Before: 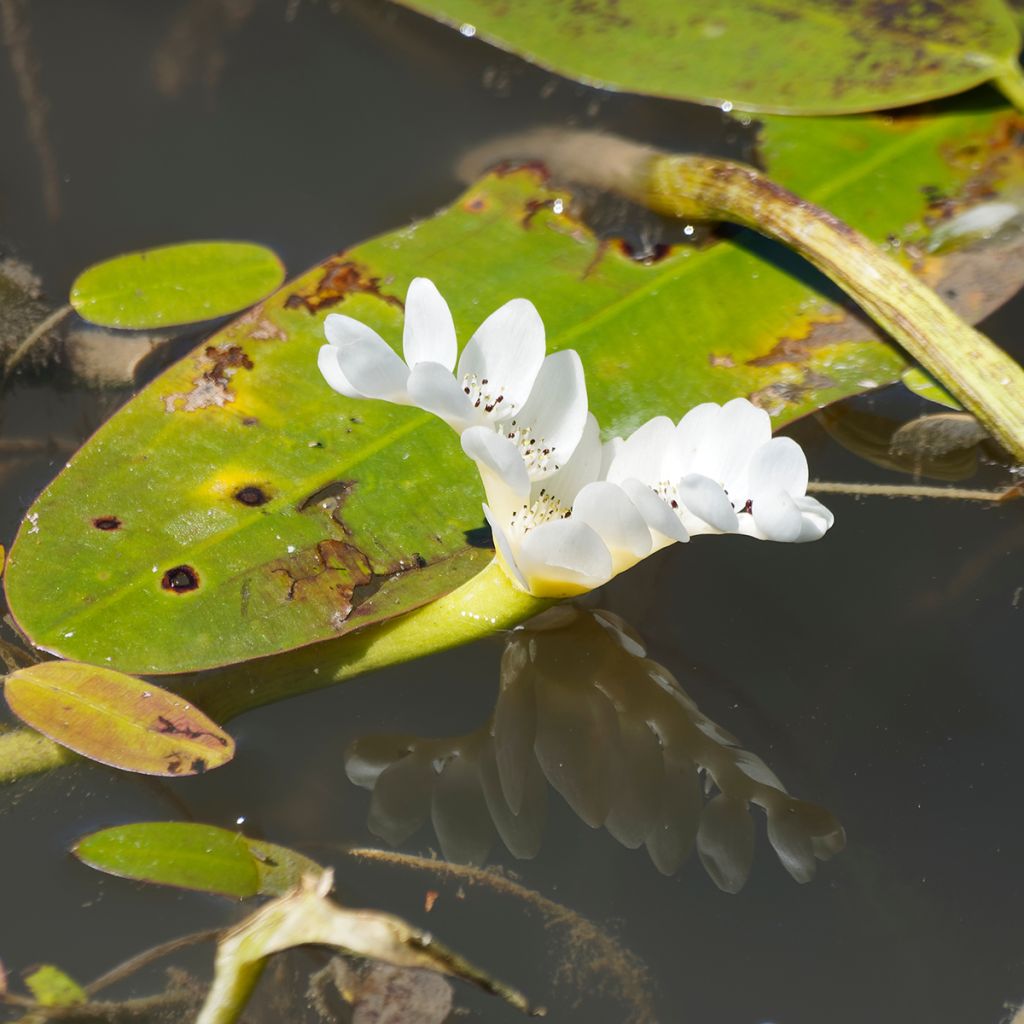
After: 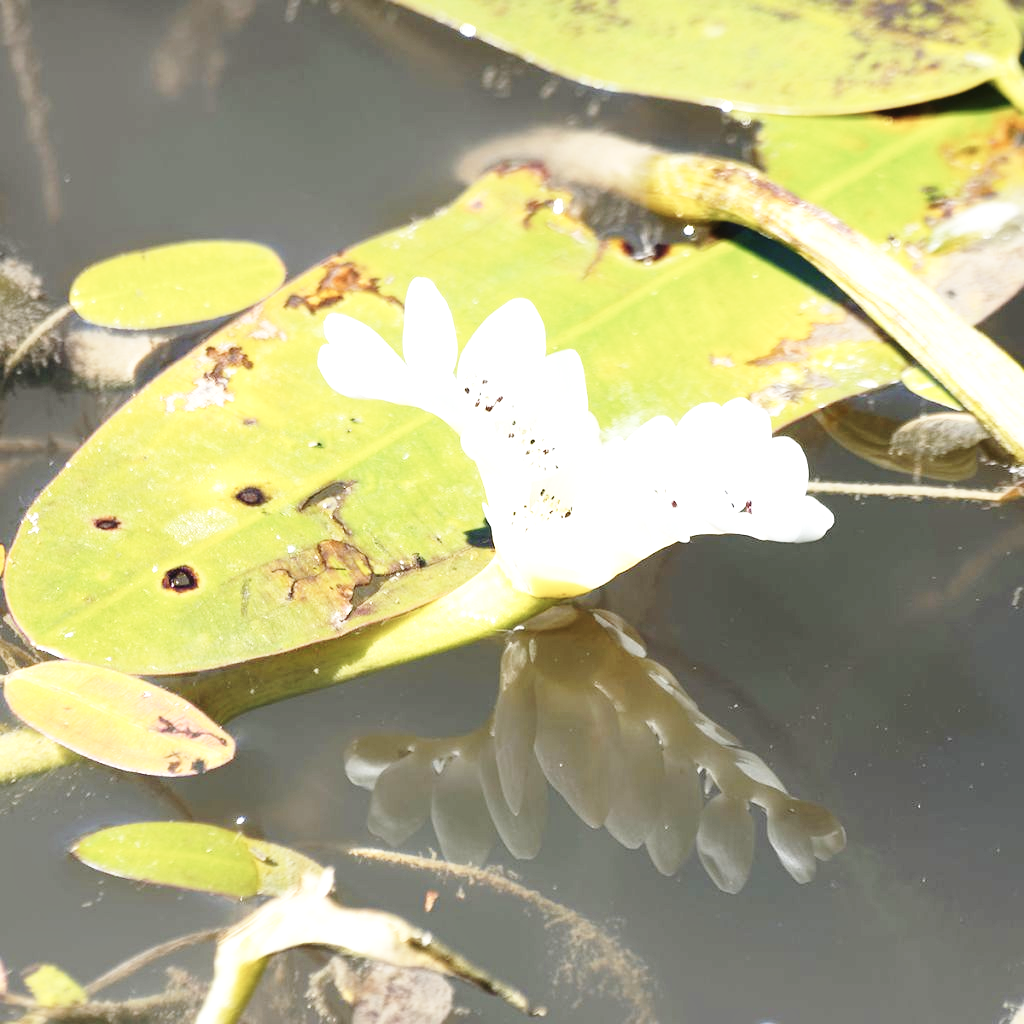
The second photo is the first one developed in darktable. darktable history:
exposure: black level correction 0, exposure 1 EV, compensate highlight preservation false
base curve: curves: ch0 [(0, 0) (0.028, 0.03) (0.121, 0.232) (0.46, 0.748) (0.859, 0.968) (1, 1)], preserve colors none
contrast brightness saturation: contrast 0.1, saturation -0.3
contrast equalizer: y [[0.5, 0.5, 0.472, 0.5, 0.5, 0.5], [0.5 ×6], [0.5 ×6], [0 ×6], [0 ×6]]
